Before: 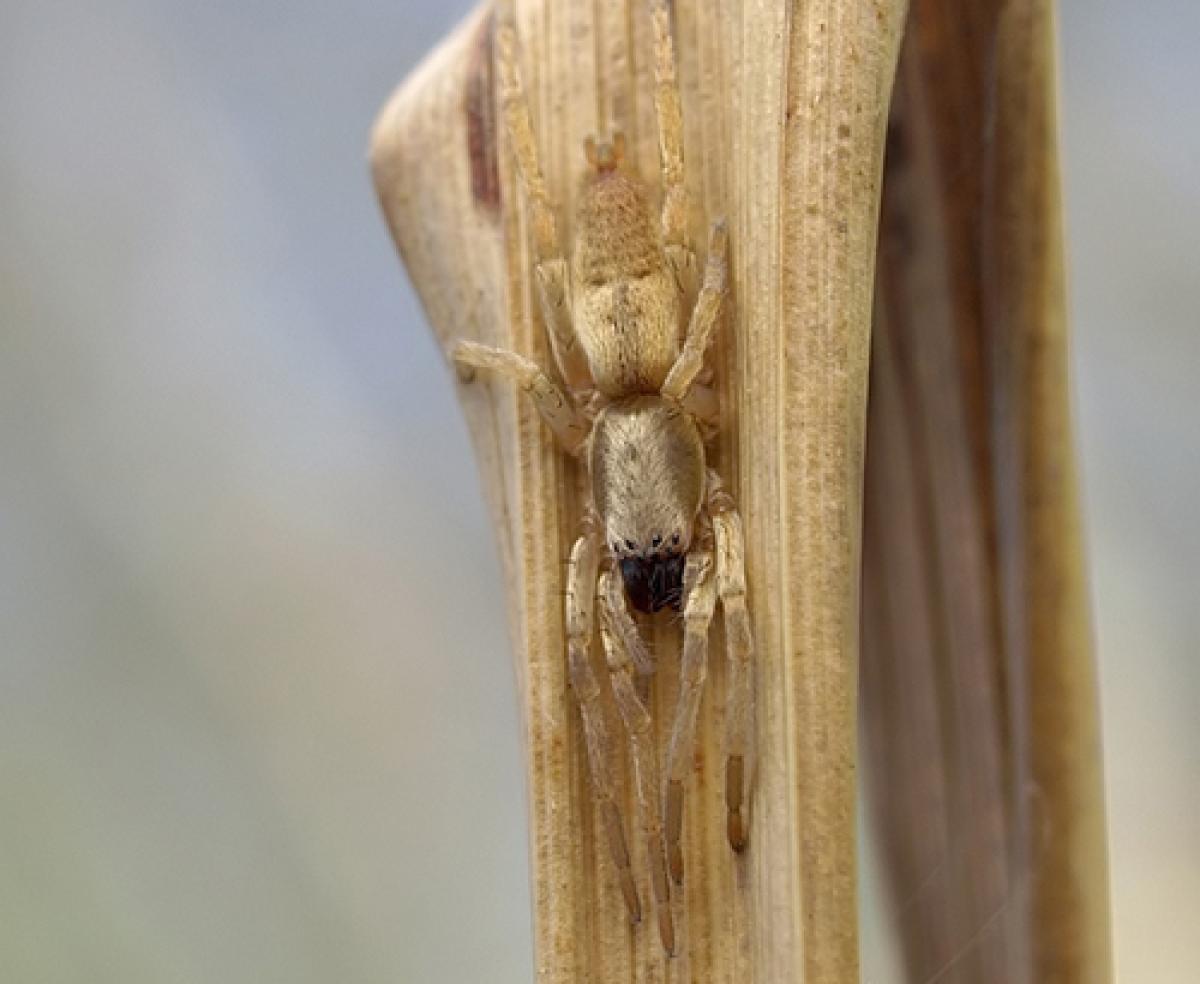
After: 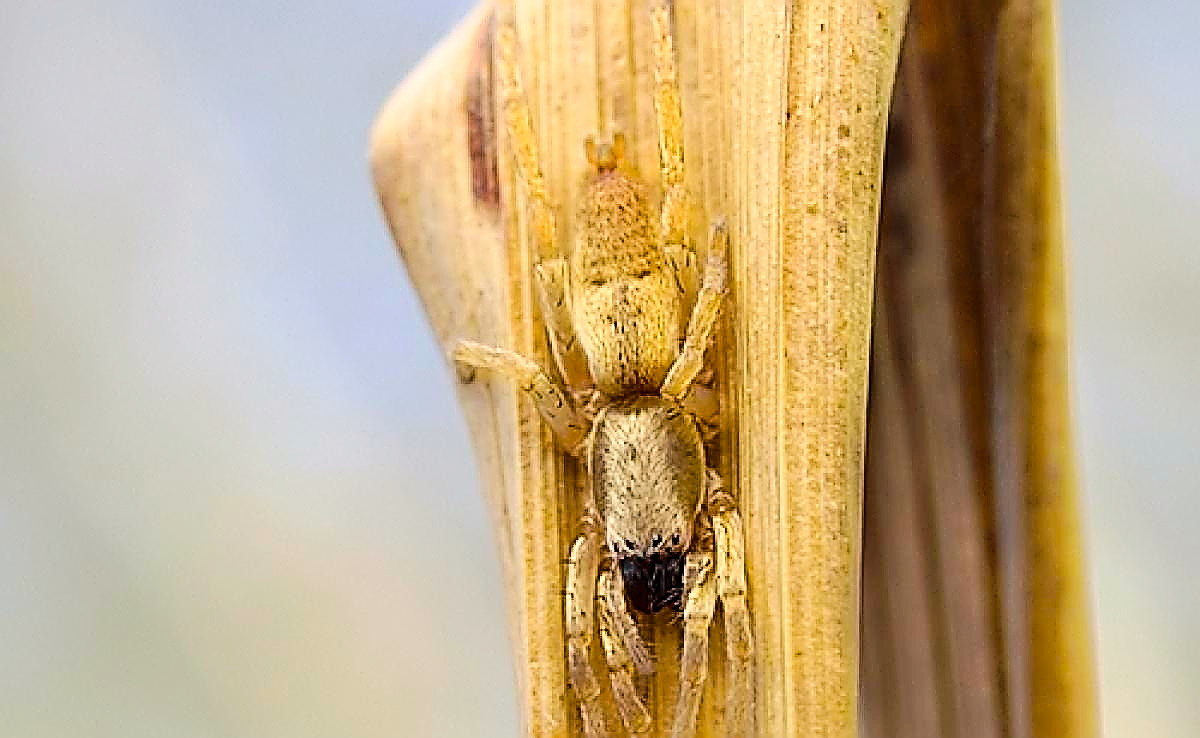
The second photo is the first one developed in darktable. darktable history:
color balance rgb: power › chroma 0.265%, power › hue 60.81°, perceptual saturation grading › global saturation 24.884%, global vibrance 23.772%
contrast brightness saturation: saturation -0.022
crop: bottom 24.91%
levels: levels [0, 0.478, 1]
base curve: curves: ch0 [(0, 0) (0.036, 0.025) (0.121, 0.166) (0.206, 0.329) (0.605, 0.79) (1, 1)]
sharpen: amount 1.982
